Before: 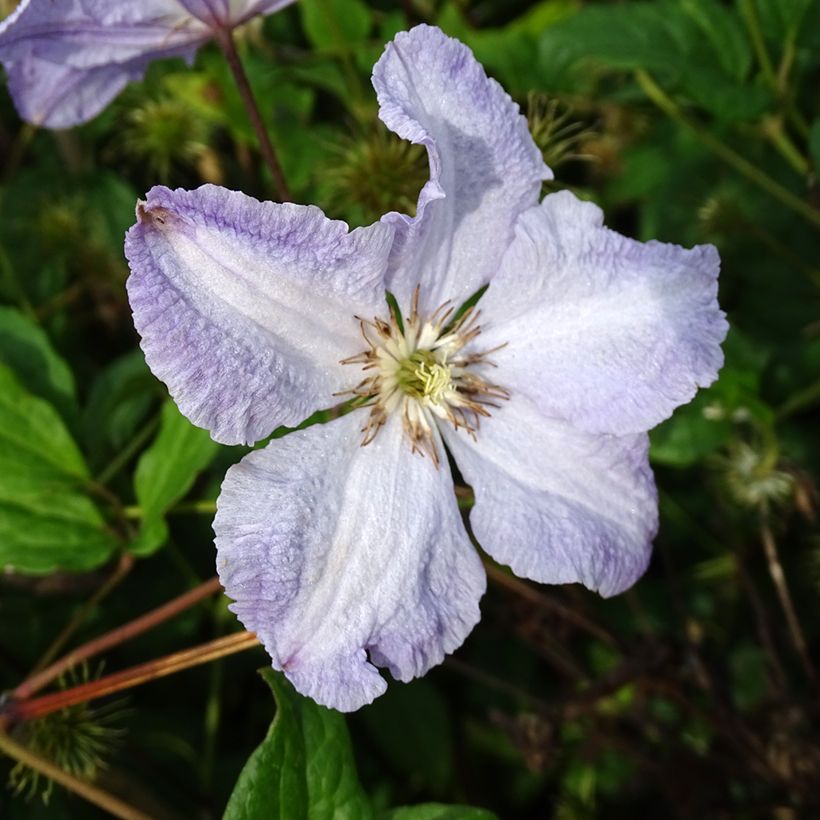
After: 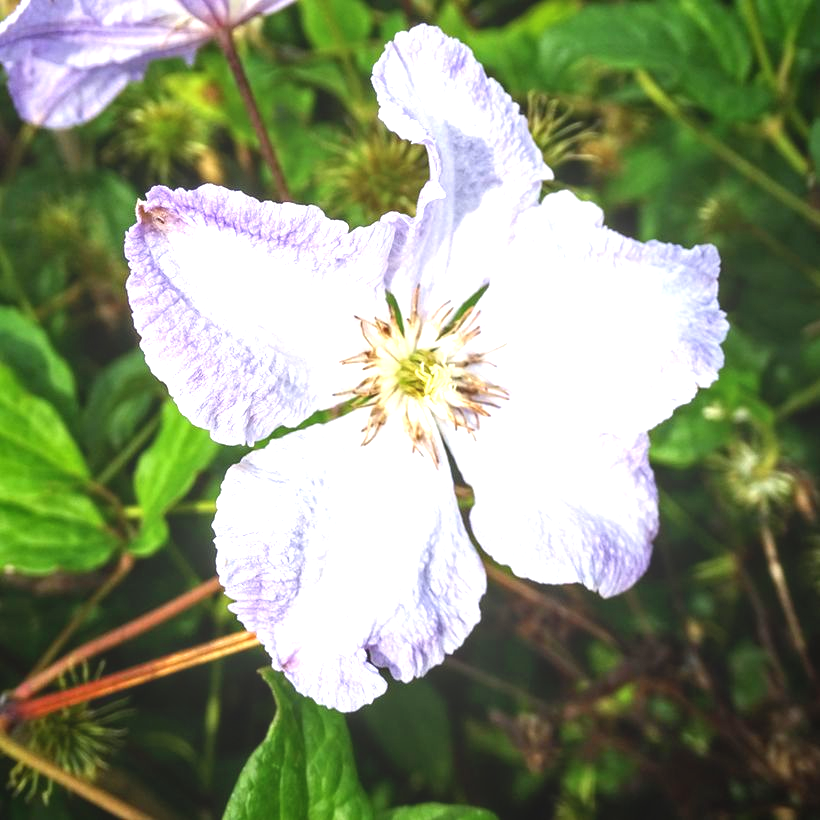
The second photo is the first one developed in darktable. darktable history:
levels: mode automatic, gray 50.8%
local contrast: highlights 48%, shadows 0%, detail 100%
exposure: exposure 0.657 EV
